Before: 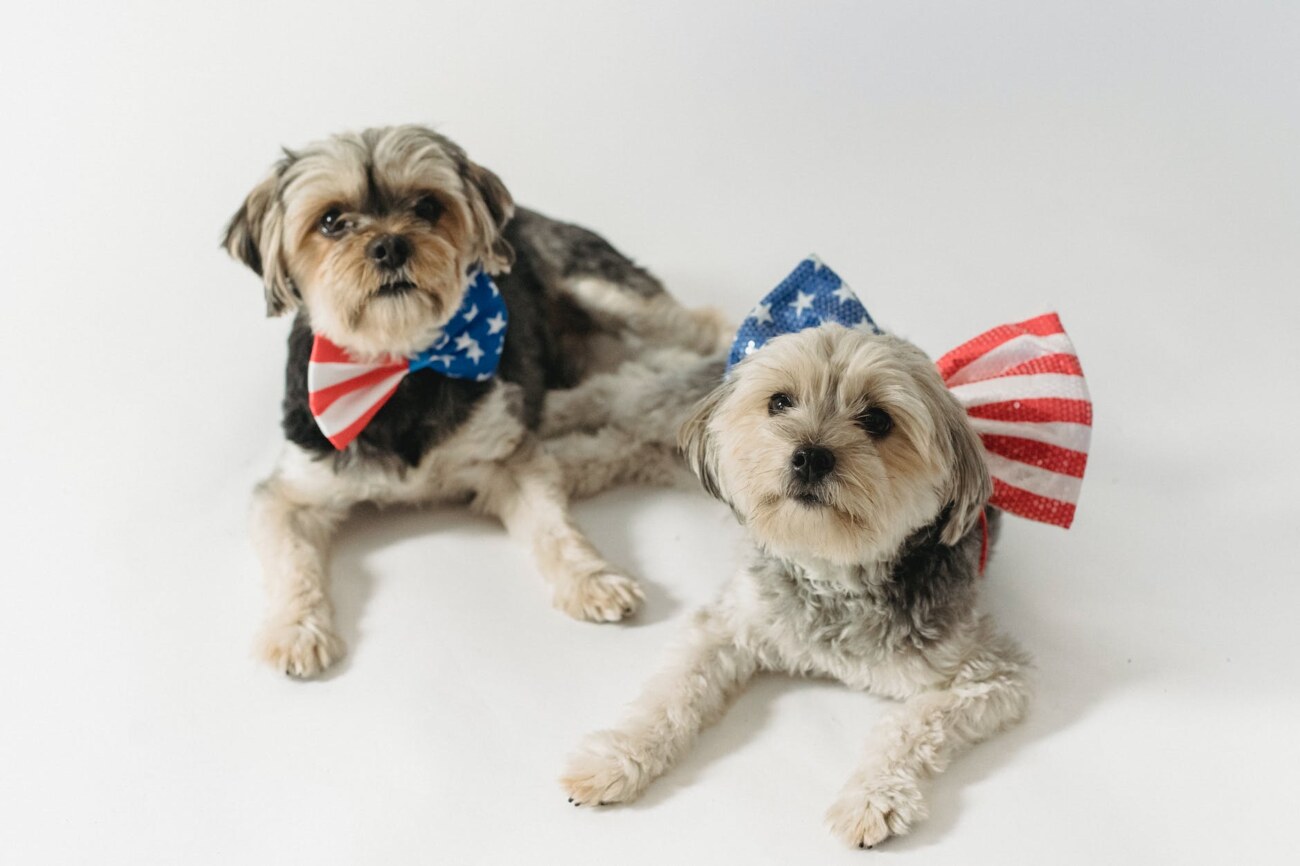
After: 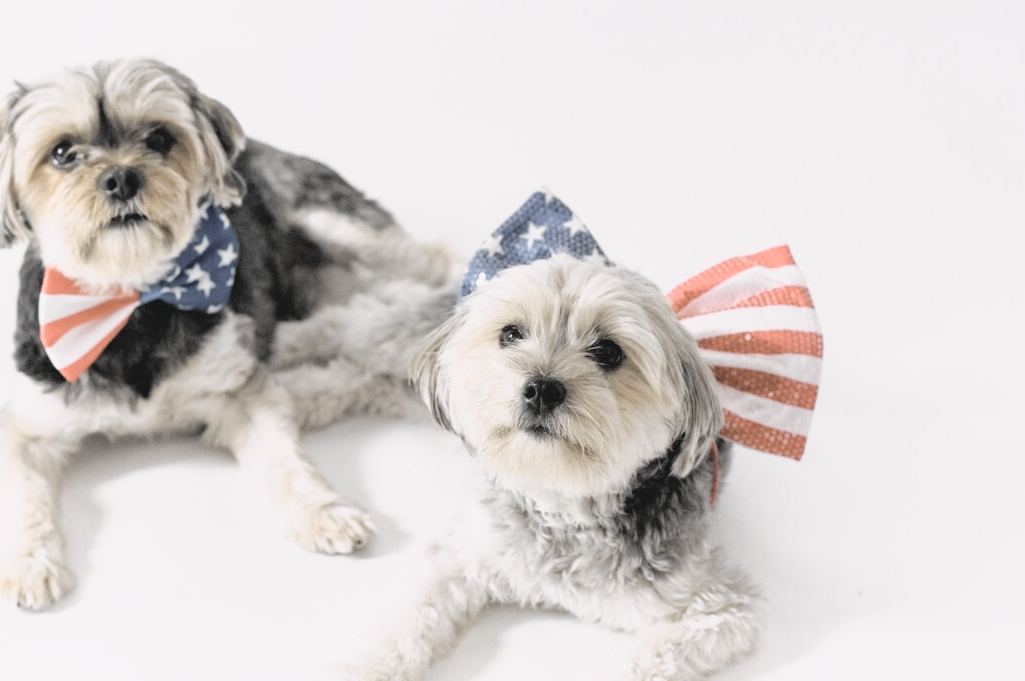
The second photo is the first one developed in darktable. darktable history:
white balance: red 1.05, blue 1.072
crop and rotate: left 20.74%, top 7.912%, right 0.375%, bottom 13.378%
contrast brightness saturation: brightness 0.18, saturation -0.5
tone curve: curves: ch0 [(0, 0.013) (0.129, 0.1) (0.327, 0.382) (0.489, 0.573) (0.66, 0.748) (0.858, 0.926) (1, 0.977)]; ch1 [(0, 0) (0.353, 0.344) (0.45, 0.46) (0.498, 0.498) (0.521, 0.512) (0.563, 0.559) (0.592, 0.585) (0.647, 0.68) (1, 1)]; ch2 [(0, 0) (0.333, 0.346) (0.375, 0.375) (0.427, 0.44) (0.476, 0.492) (0.511, 0.508) (0.528, 0.533) (0.579, 0.61) (0.612, 0.644) (0.66, 0.715) (1, 1)], color space Lab, independent channels, preserve colors none
